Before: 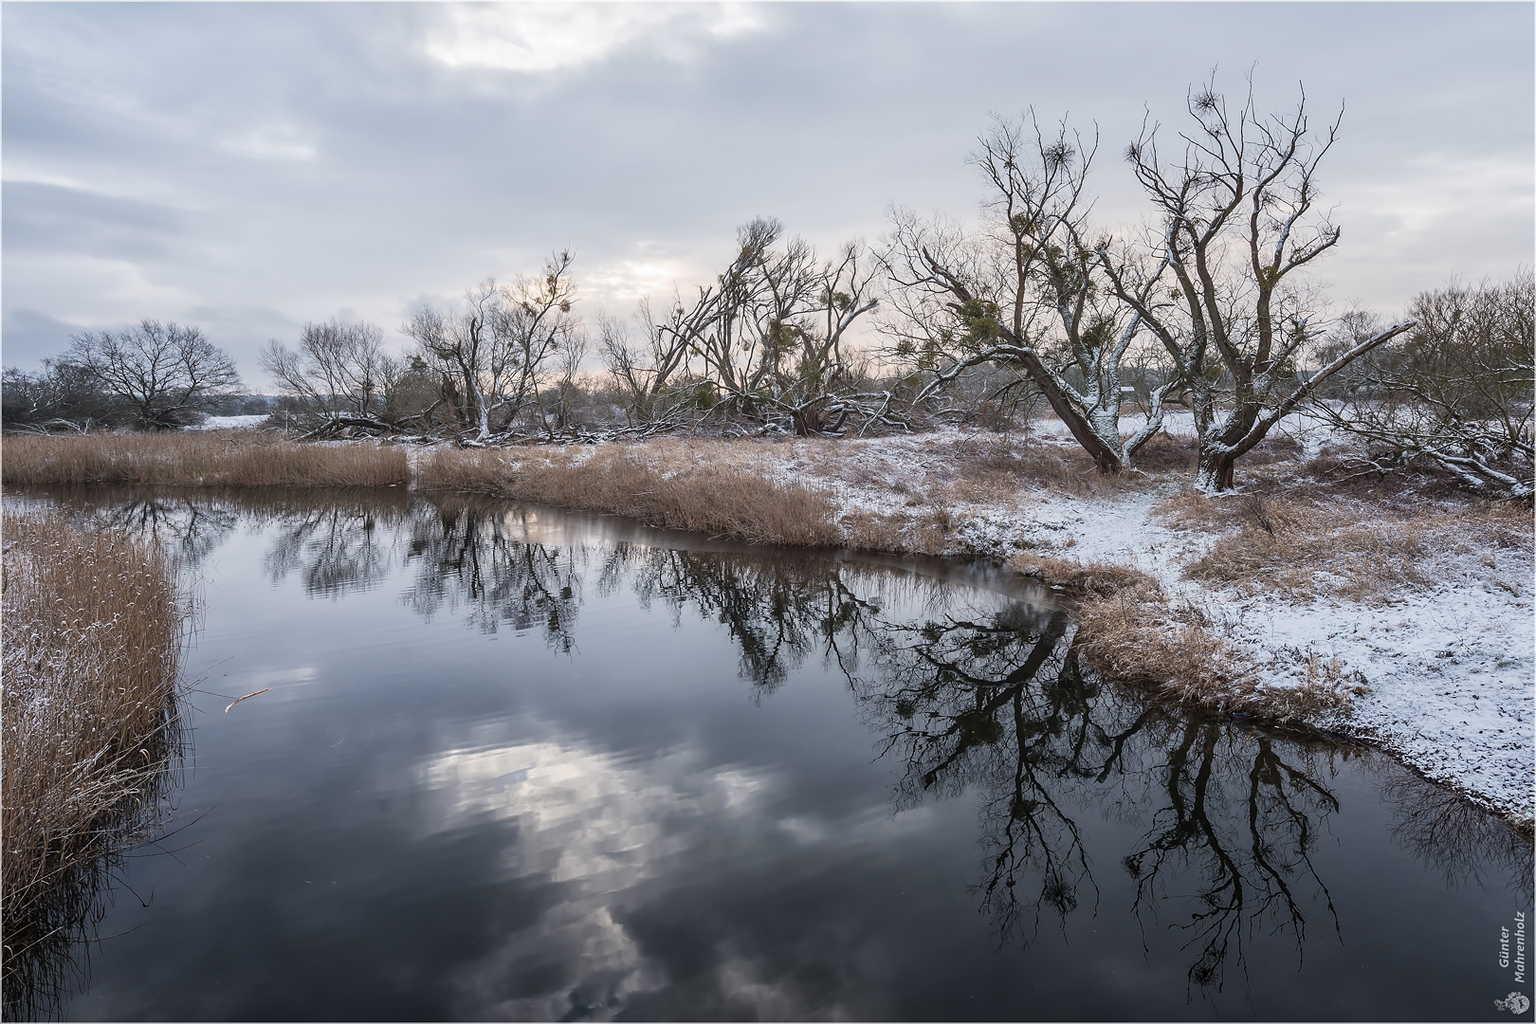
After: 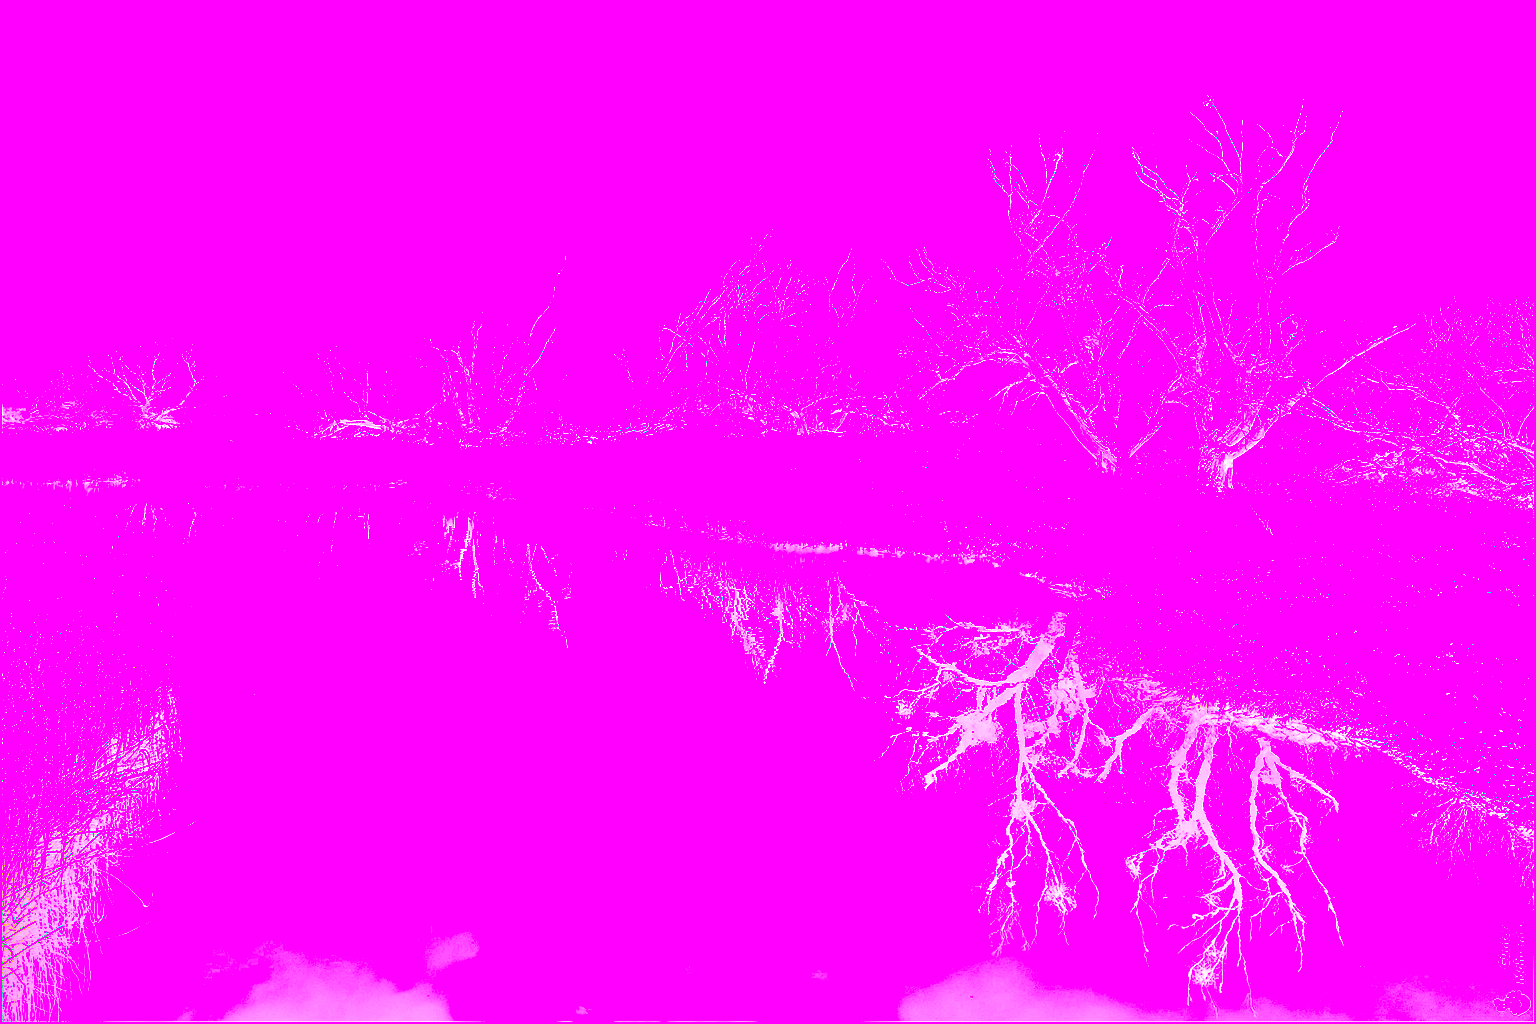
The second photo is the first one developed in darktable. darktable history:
white balance: red 8, blue 8
bloom: on, module defaults
tone curve: curves: ch0 [(0, 0.023) (0.087, 0.065) (0.184, 0.168) (0.45, 0.54) (0.57, 0.683) (0.706, 0.841) (0.877, 0.948) (1, 0.984)]; ch1 [(0, 0) (0.388, 0.369) (0.447, 0.447) (0.505, 0.5) (0.534, 0.528) (0.57, 0.571) (0.592, 0.602) (0.644, 0.663) (1, 1)]; ch2 [(0, 0) (0.314, 0.223) (0.427, 0.405) (0.492, 0.496) (0.524, 0.547) (0.534, 0.57) (0.583, 0.605) (0.673, 0.667) (1, 1)], color space Lab, independent channels, preserve colors none
color balance rgb: linear chroma grading › global chroma 15%, perceptual saturation grading › global saturation 30%
